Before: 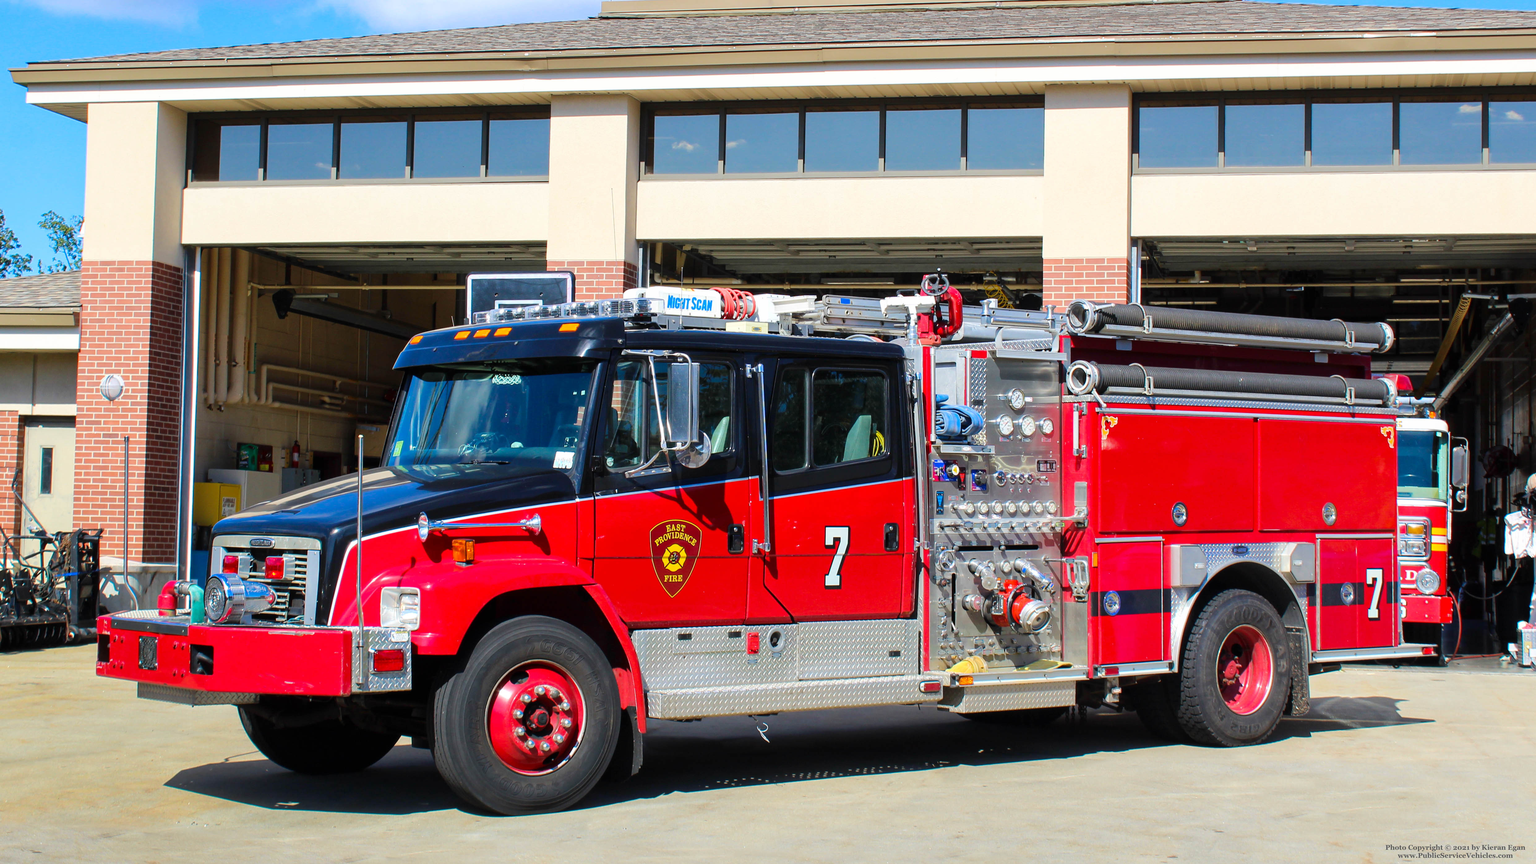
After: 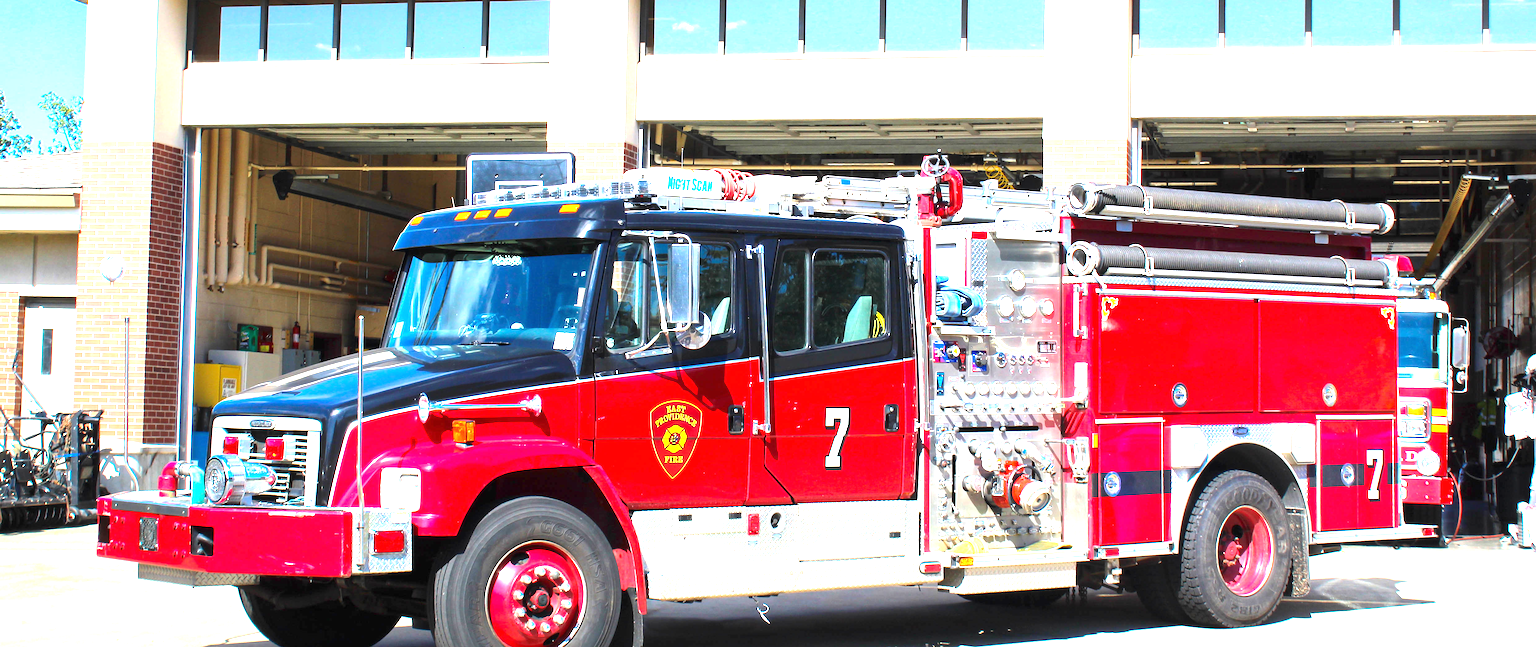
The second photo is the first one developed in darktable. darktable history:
exposure: black level correction 0, exposure 1.741 EV, compensate exposure bias true, compensate highlight preservation false
crop: top 13.819%, bottom 11.169%
